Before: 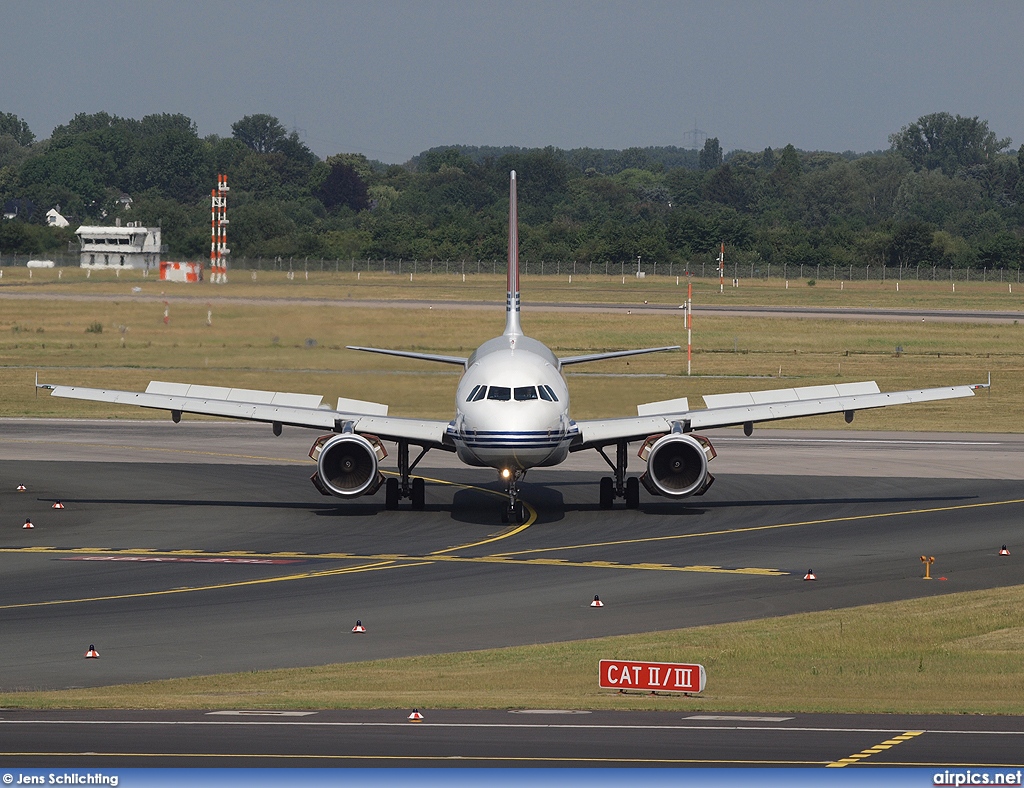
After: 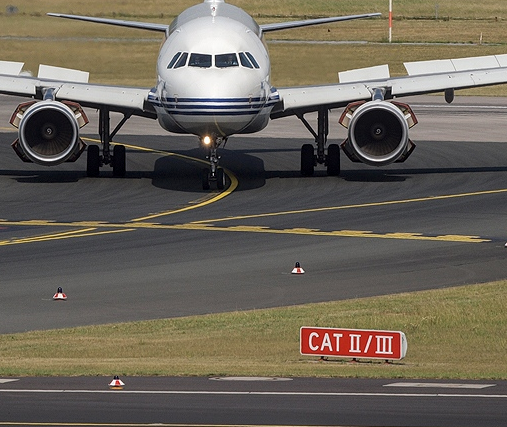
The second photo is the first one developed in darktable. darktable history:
local contrast: on, module defaults
crop: left 29.262%, top 42.266%, right 21.173%, bottom 3.496%
